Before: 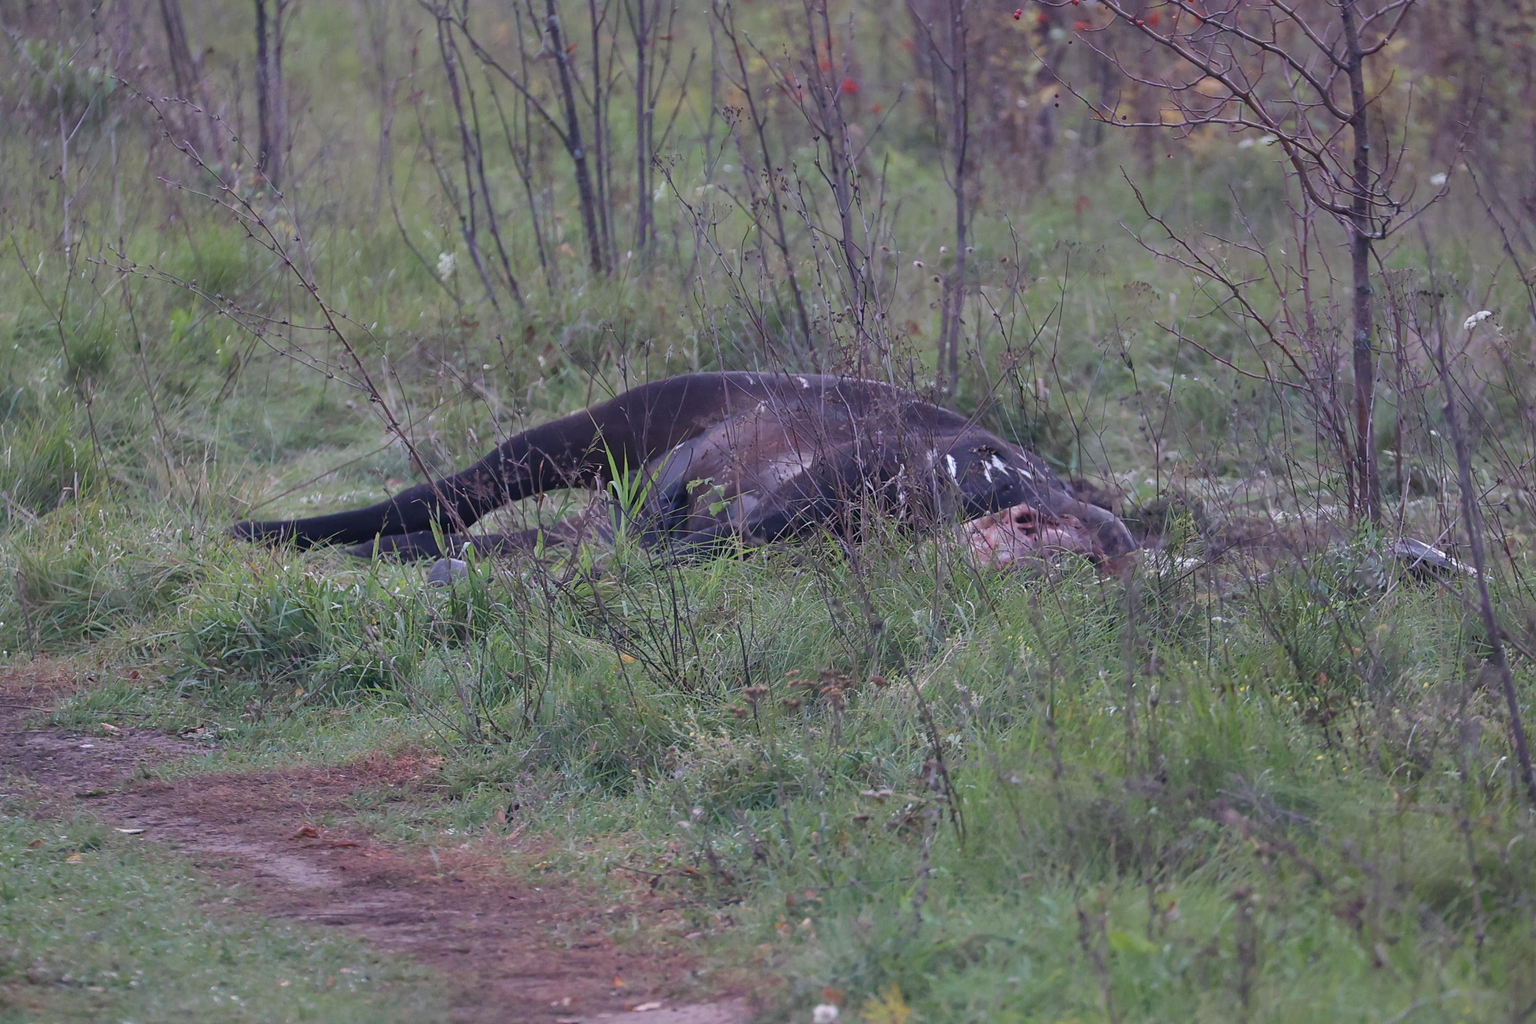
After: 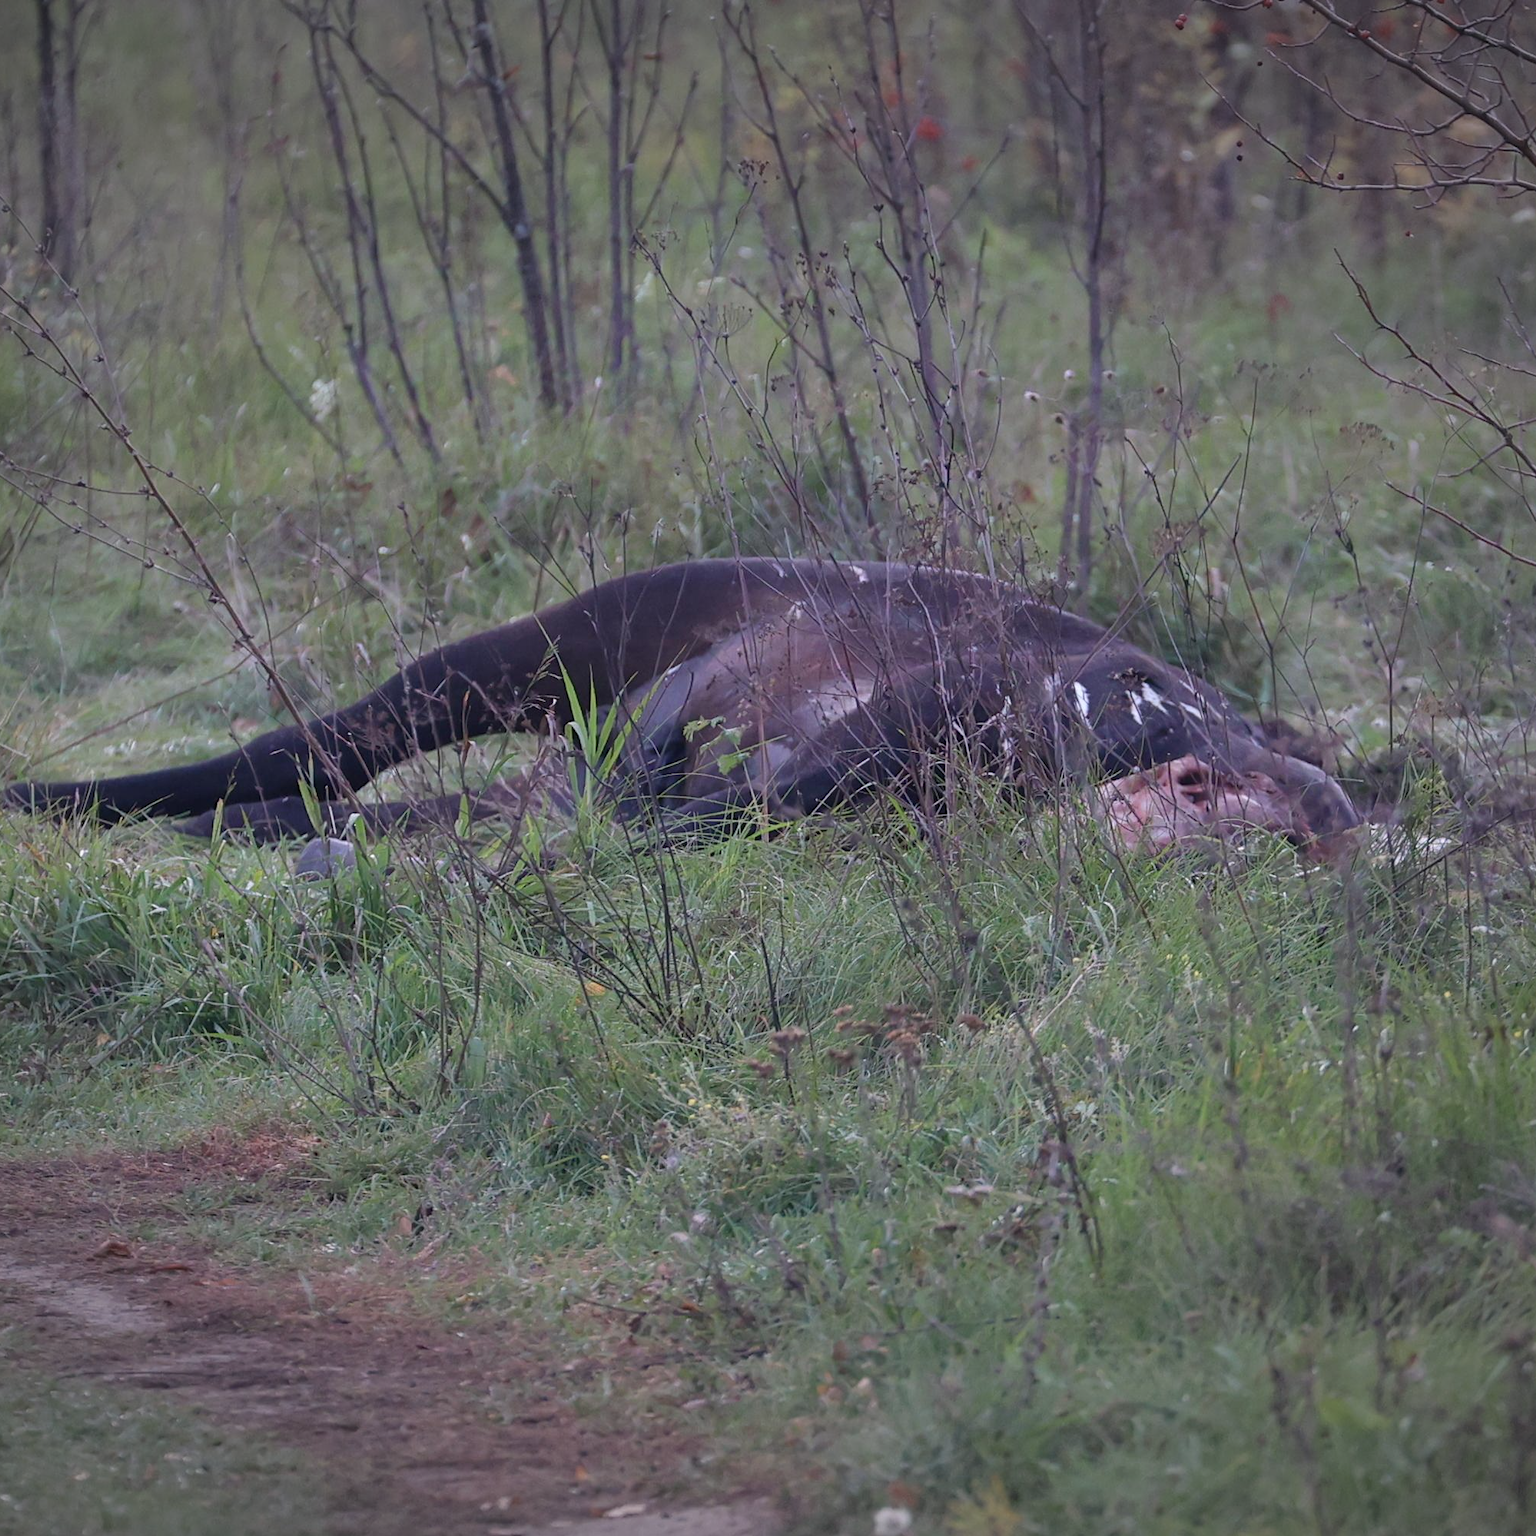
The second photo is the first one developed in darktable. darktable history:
crop and rotate: left 15.055%, right 18.278%
vignetting: fall-off radius 100%, width/height ratio 1.337
